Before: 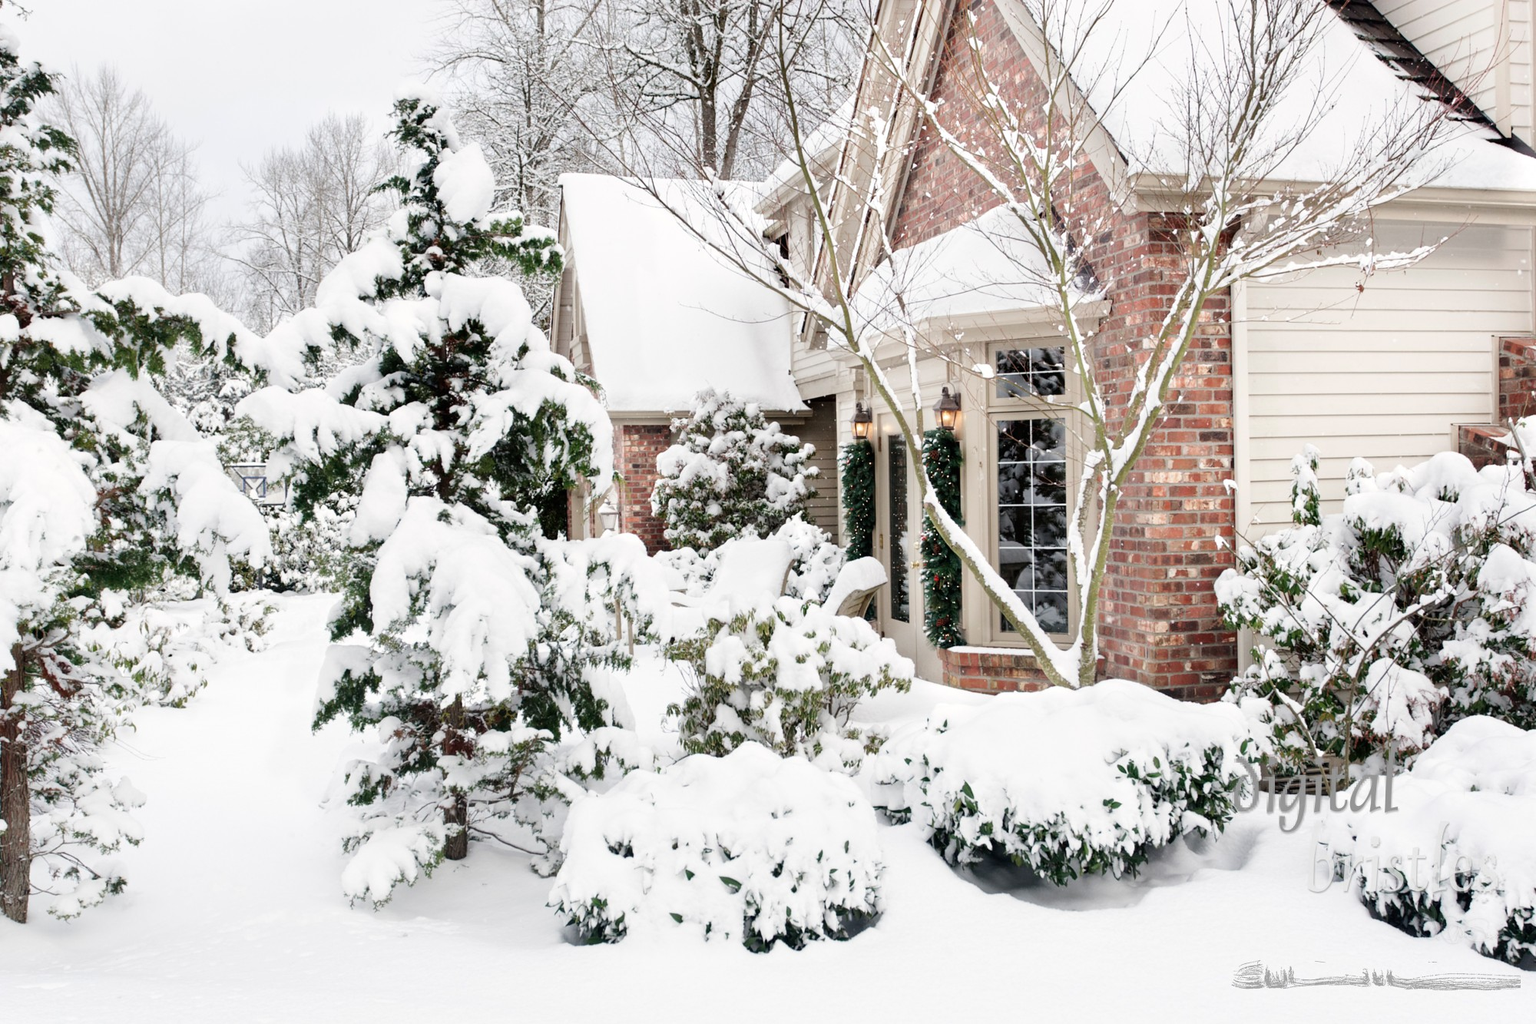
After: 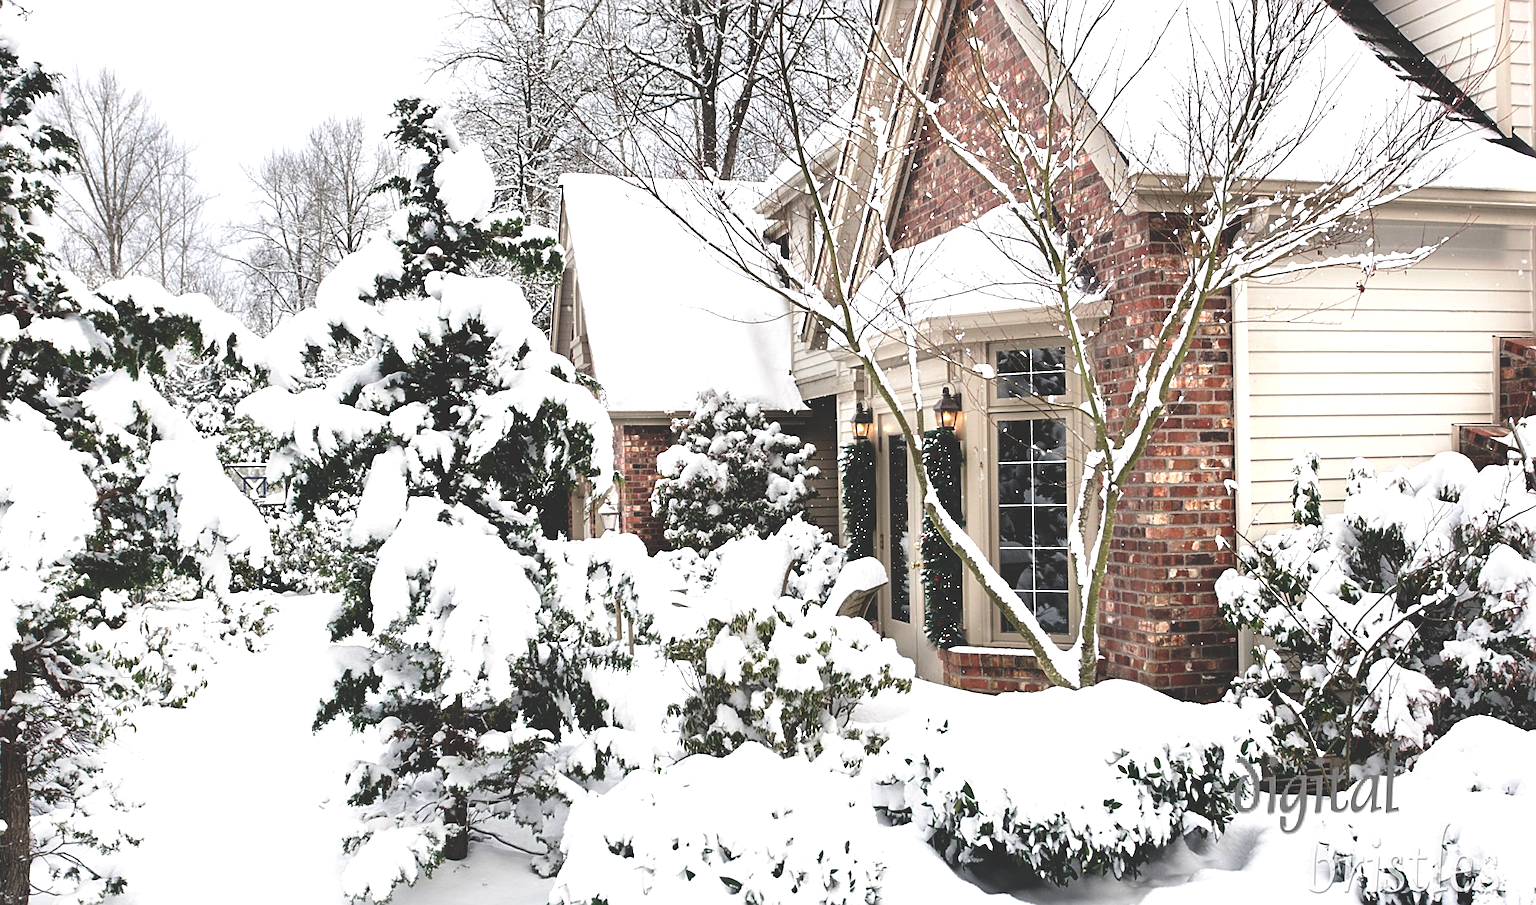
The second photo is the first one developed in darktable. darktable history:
color balance rgb: shadows lift › luminance -10%, power › luminance -9%, linear chroma grading › global chroma 10%, global vibrance 10%, contrast 15%, saturation formula JzAzBz (2021)
white balance: emerald 1
rgb curve: curves: ch0 [(0, 0.186) (0.314, 0.284) (0.775, 0.708) (1, 1)], compensate middle gray true, preserve colors none
crop and rotate: top 0%, bottom 11.49%
sharpen: on, module defaults
